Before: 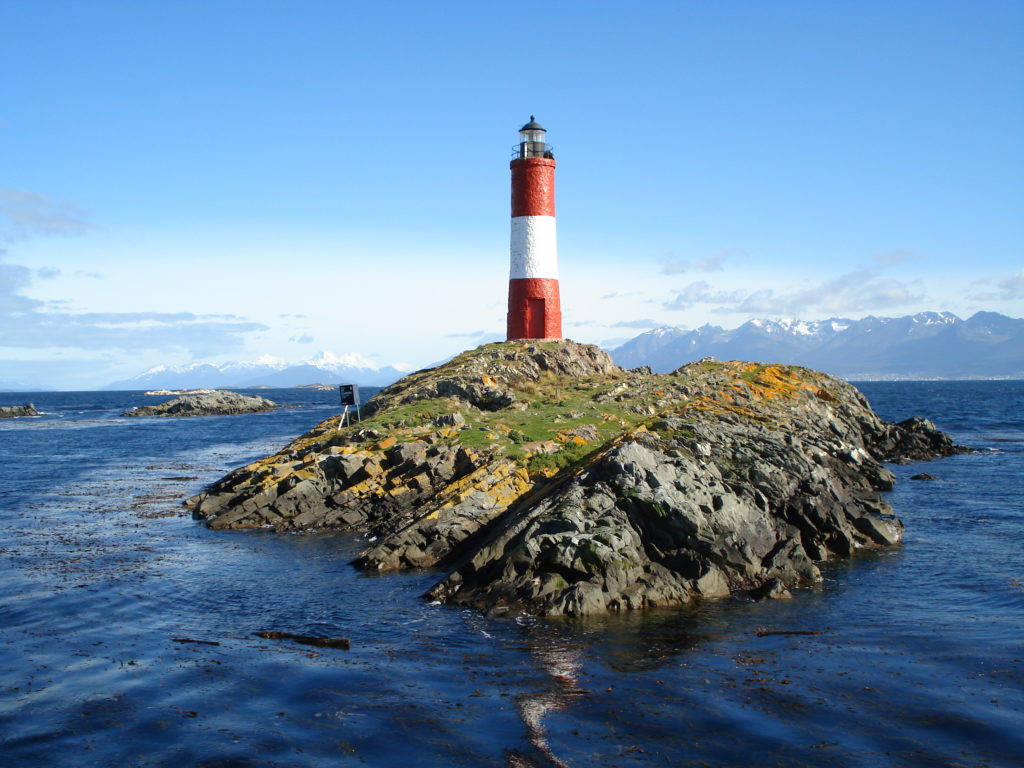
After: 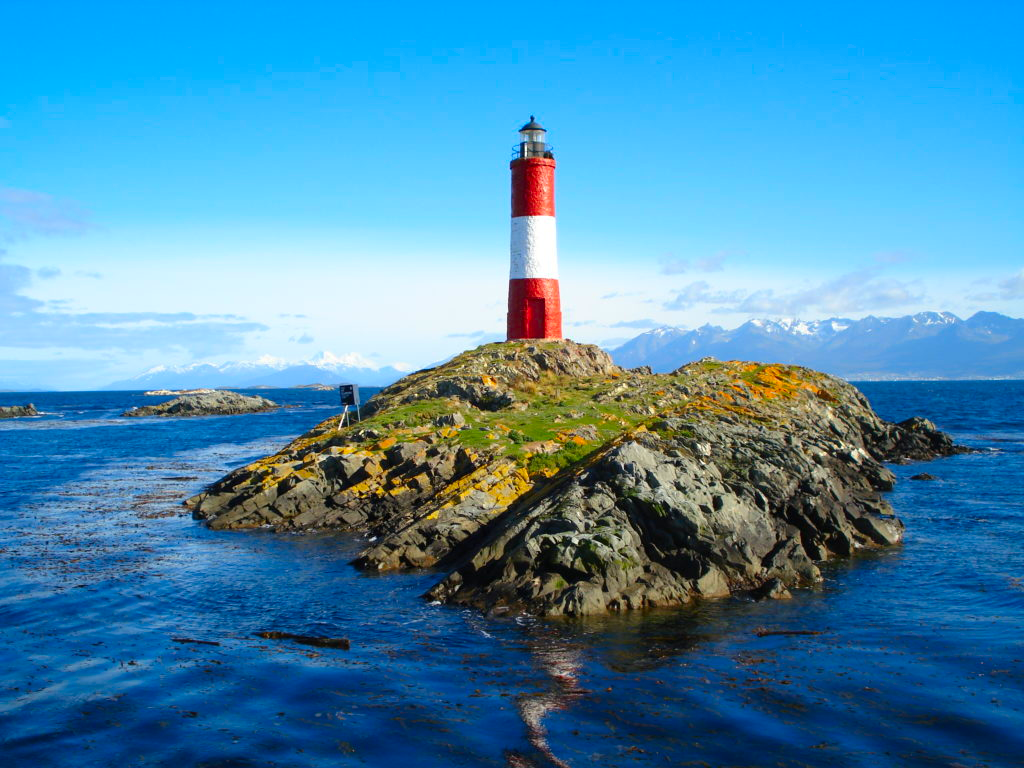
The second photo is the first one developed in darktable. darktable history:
contrast brightness saturation: saturation 0.489
